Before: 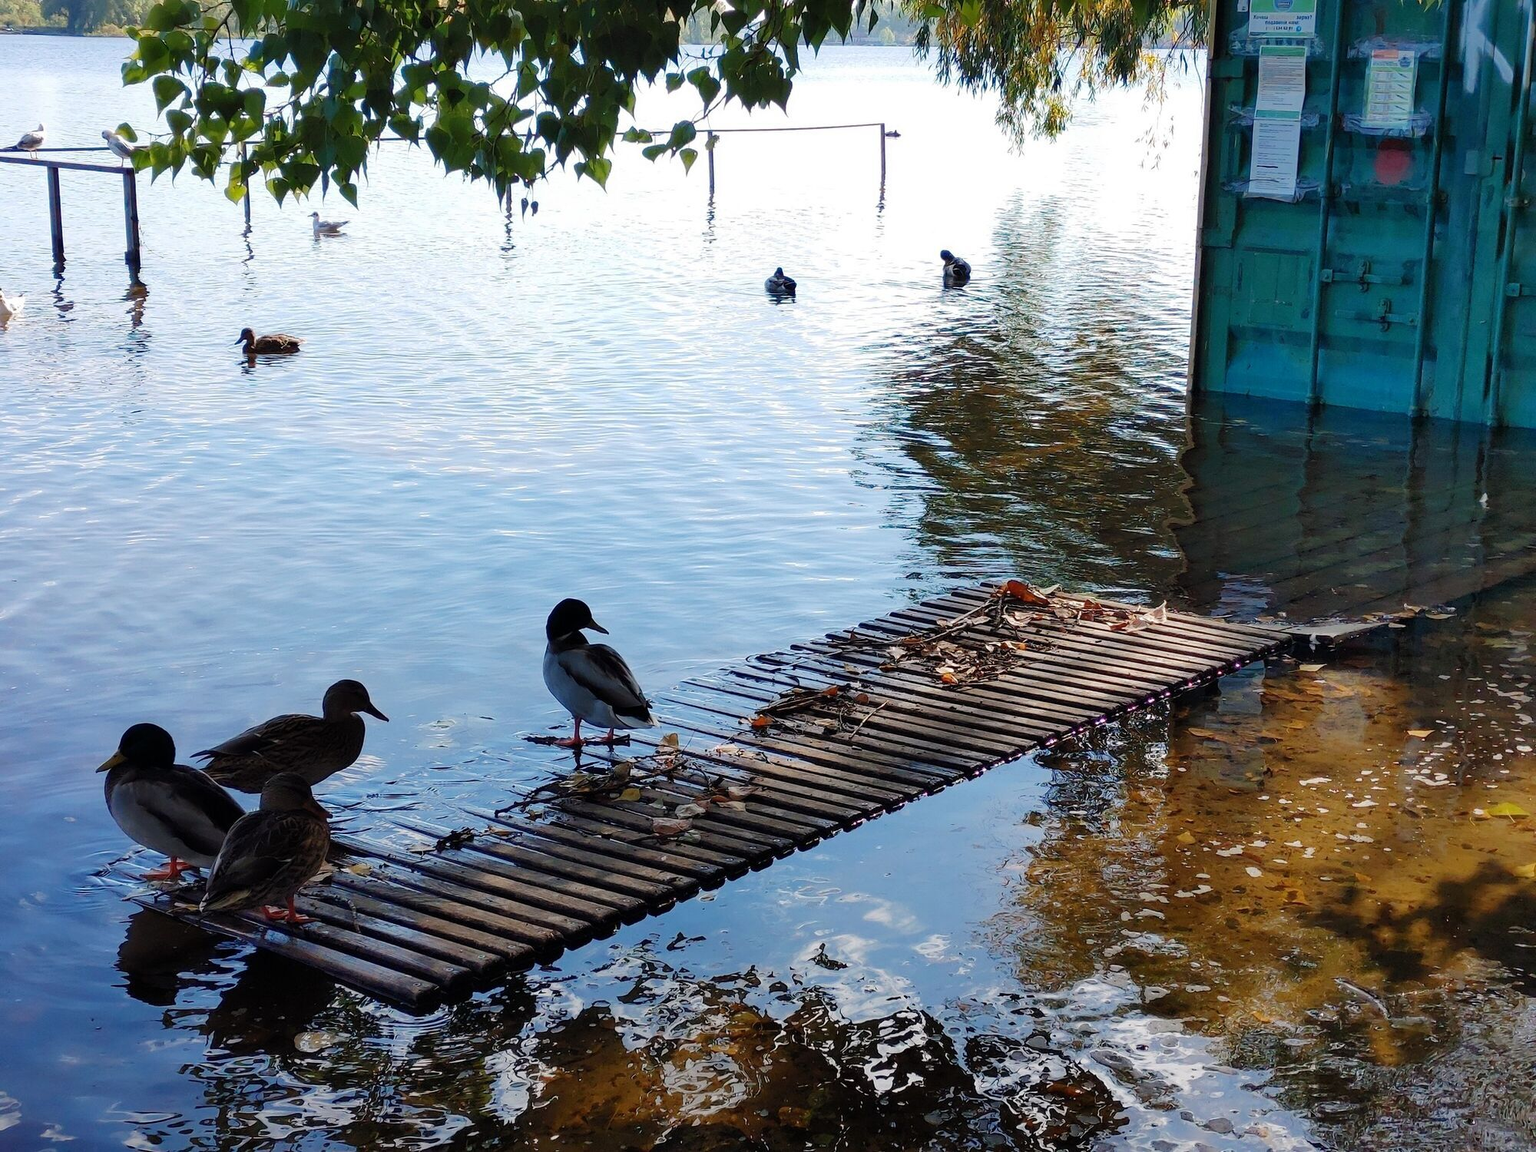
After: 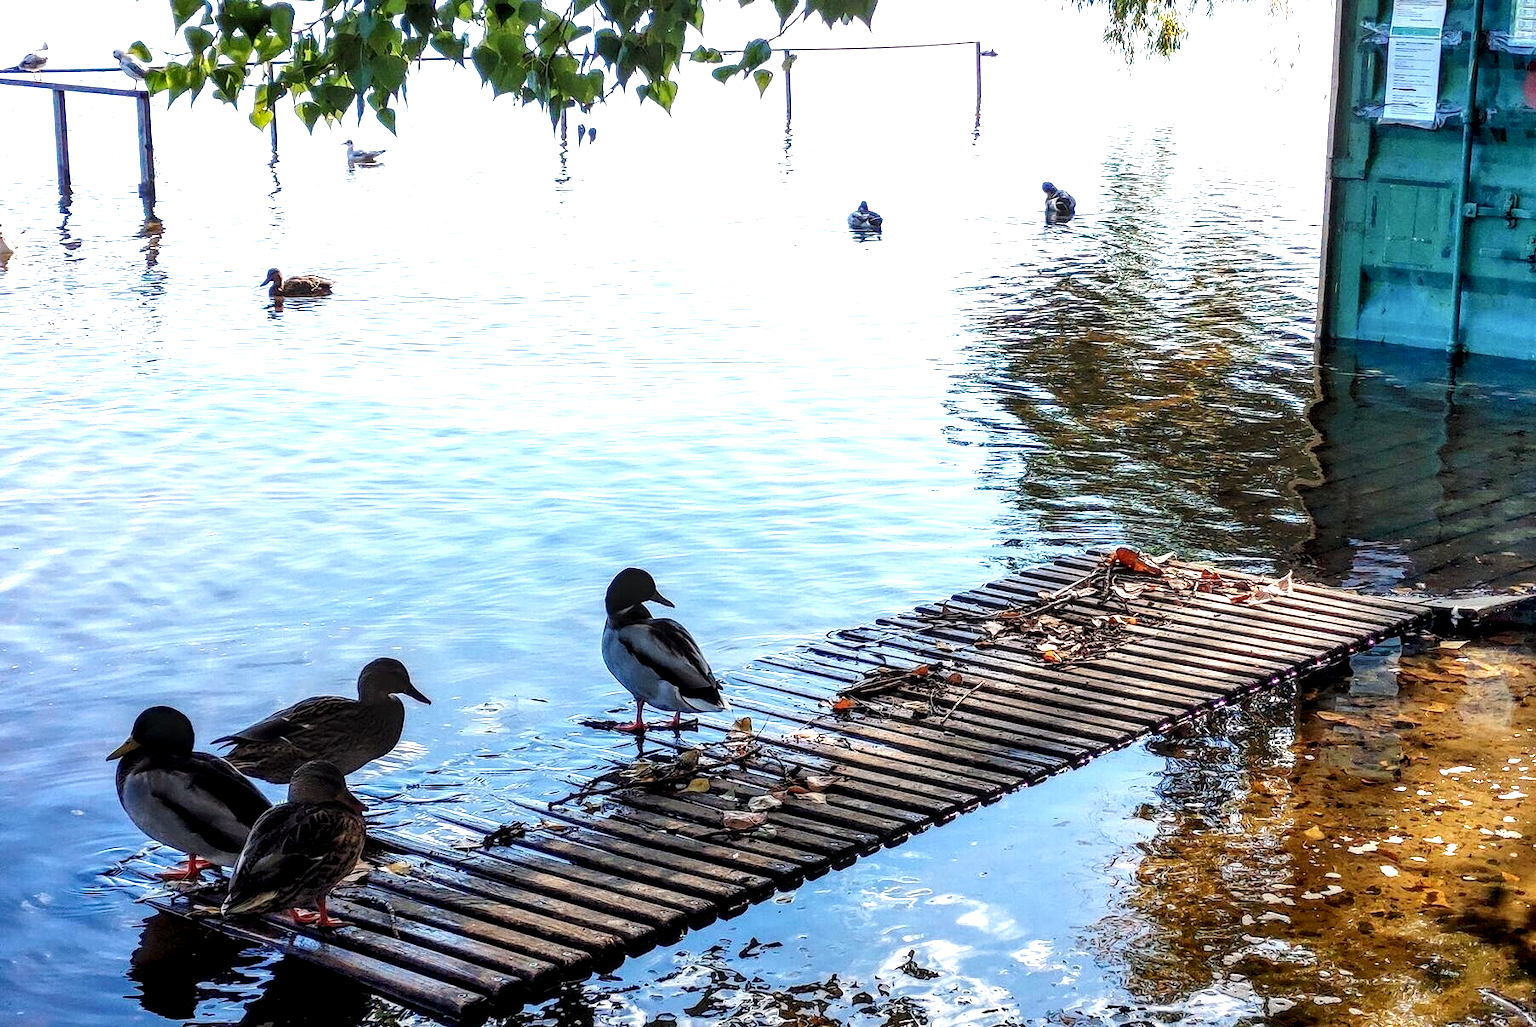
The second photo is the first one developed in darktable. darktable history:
local contrast: highlights 12%, shadows 40%, detail 183%, midtone range 0.473
crop: top 7.513%, right 9.724%, bottom 11.932%
levels: levels [0, 0.394, 0.787]
